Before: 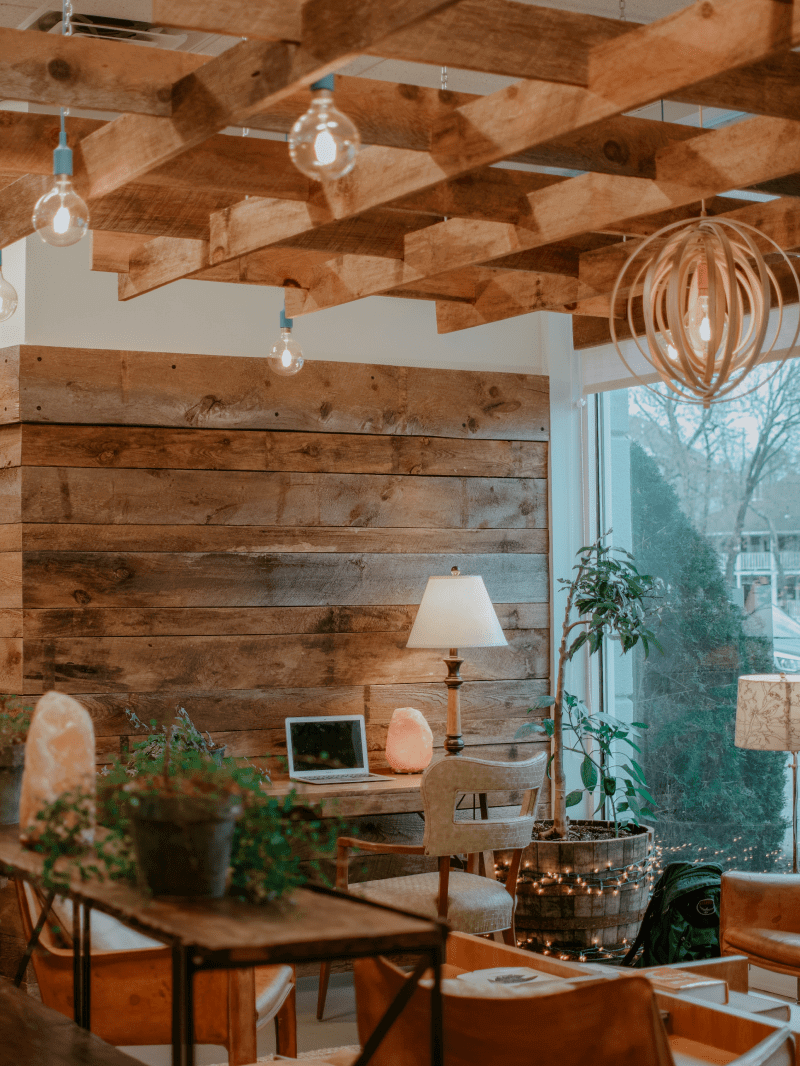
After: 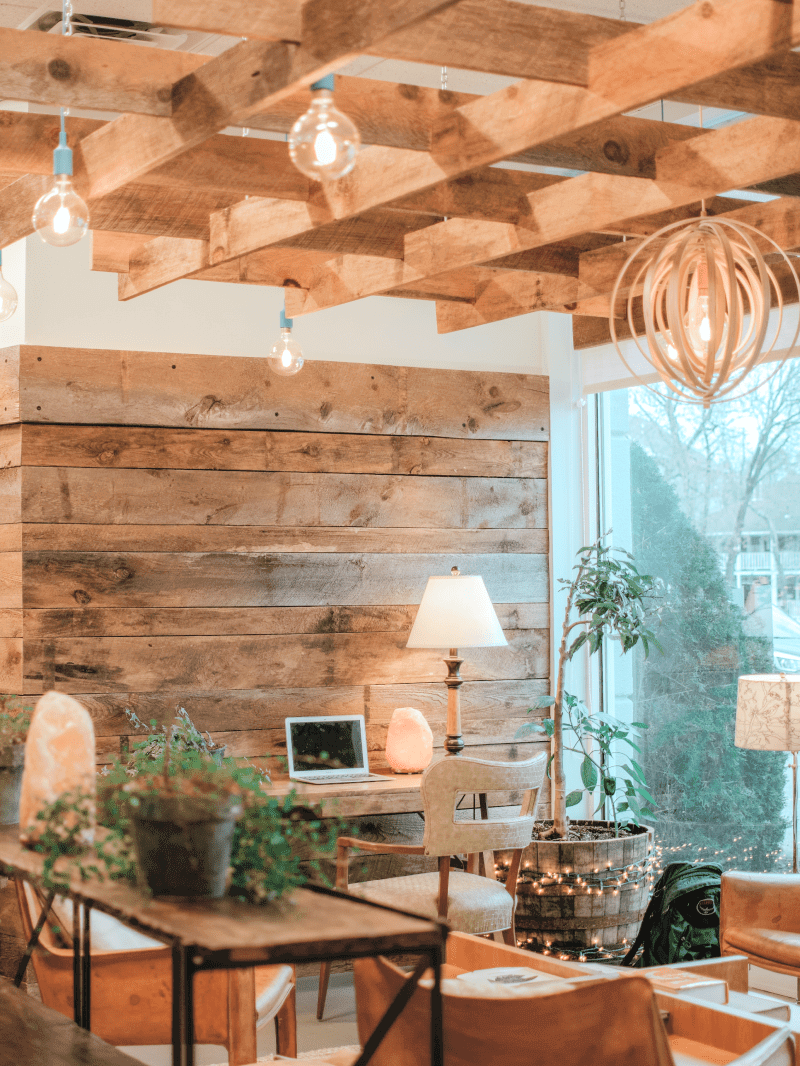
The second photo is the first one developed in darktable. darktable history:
levels: levels [0, 0.476, 0.951]
global tonemap: drago (0.7, 100)
